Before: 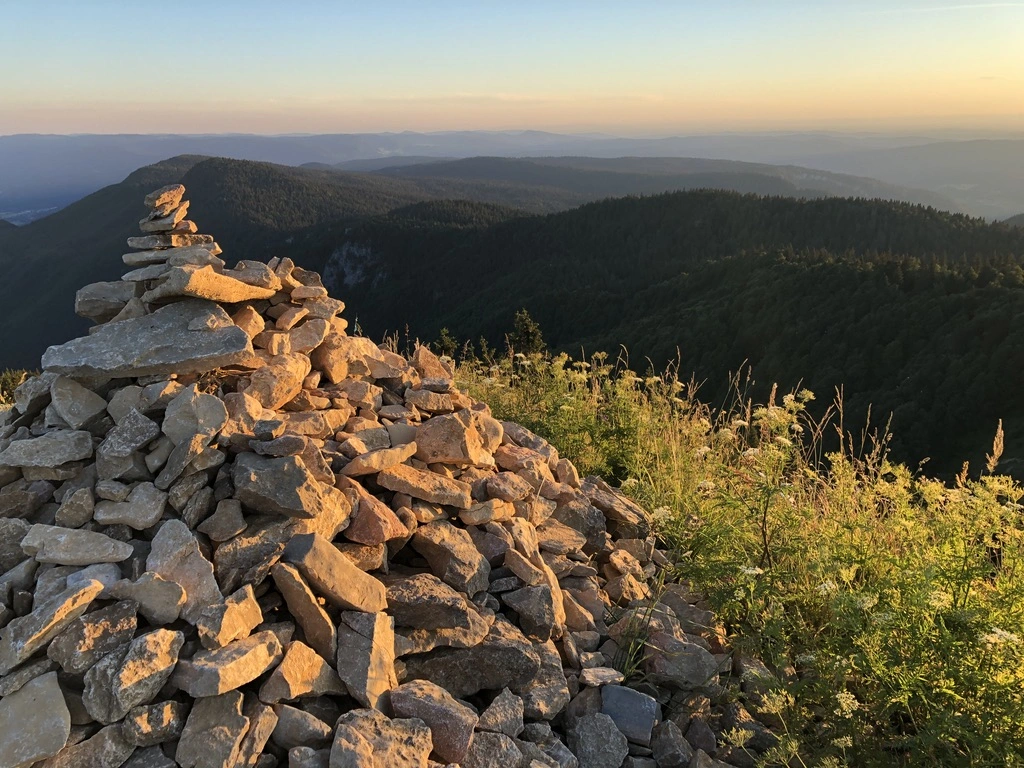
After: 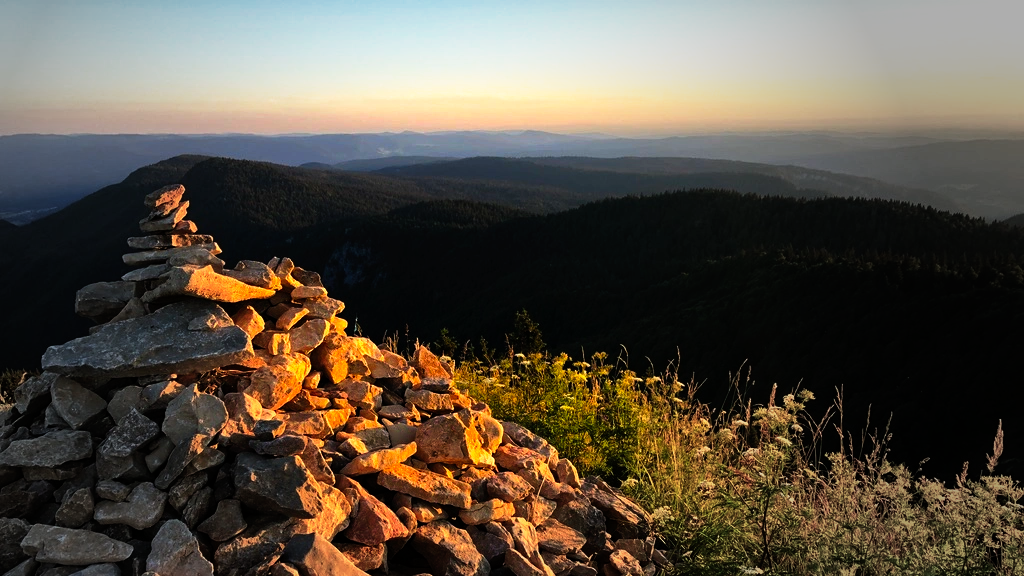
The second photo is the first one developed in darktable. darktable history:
vignetting: fall-off start 33.76%, fall-off radius 64.94%, brightness -0.575, center (-0.12, -0.002), width/height ratio 0.959
tone curve: curves: ch0 [(0, 0) (0.003, 0.001) (0.011, 0.002) (0.025, 0.002) (0.044, 0.006) (0.069, 0.01) (0.1, 0.017) (0.136, 0.023) (0.177, 0.038) (0.224, 0.066) (0.277, 0.118) (0.335, 0.185) (0.399, 0.264) (0.468, 0.365) (0.543, 0.475) (0.623, 0.606) (0.709, 0.759) (0.801, 0.923) (0.898, 0.999) (1, 1)], preserve colors none
crop: bottom 24.988%
